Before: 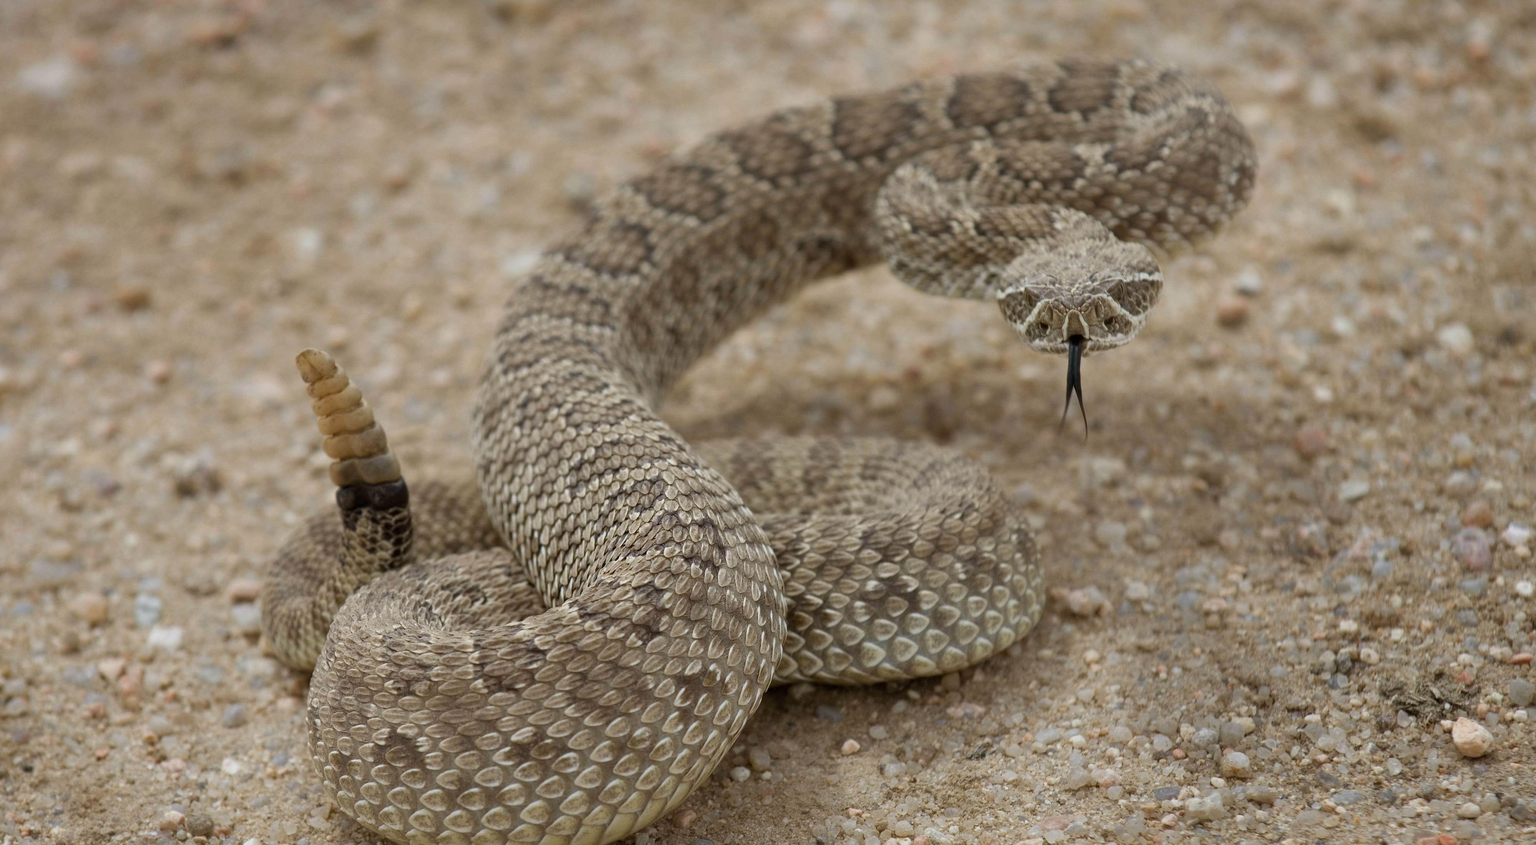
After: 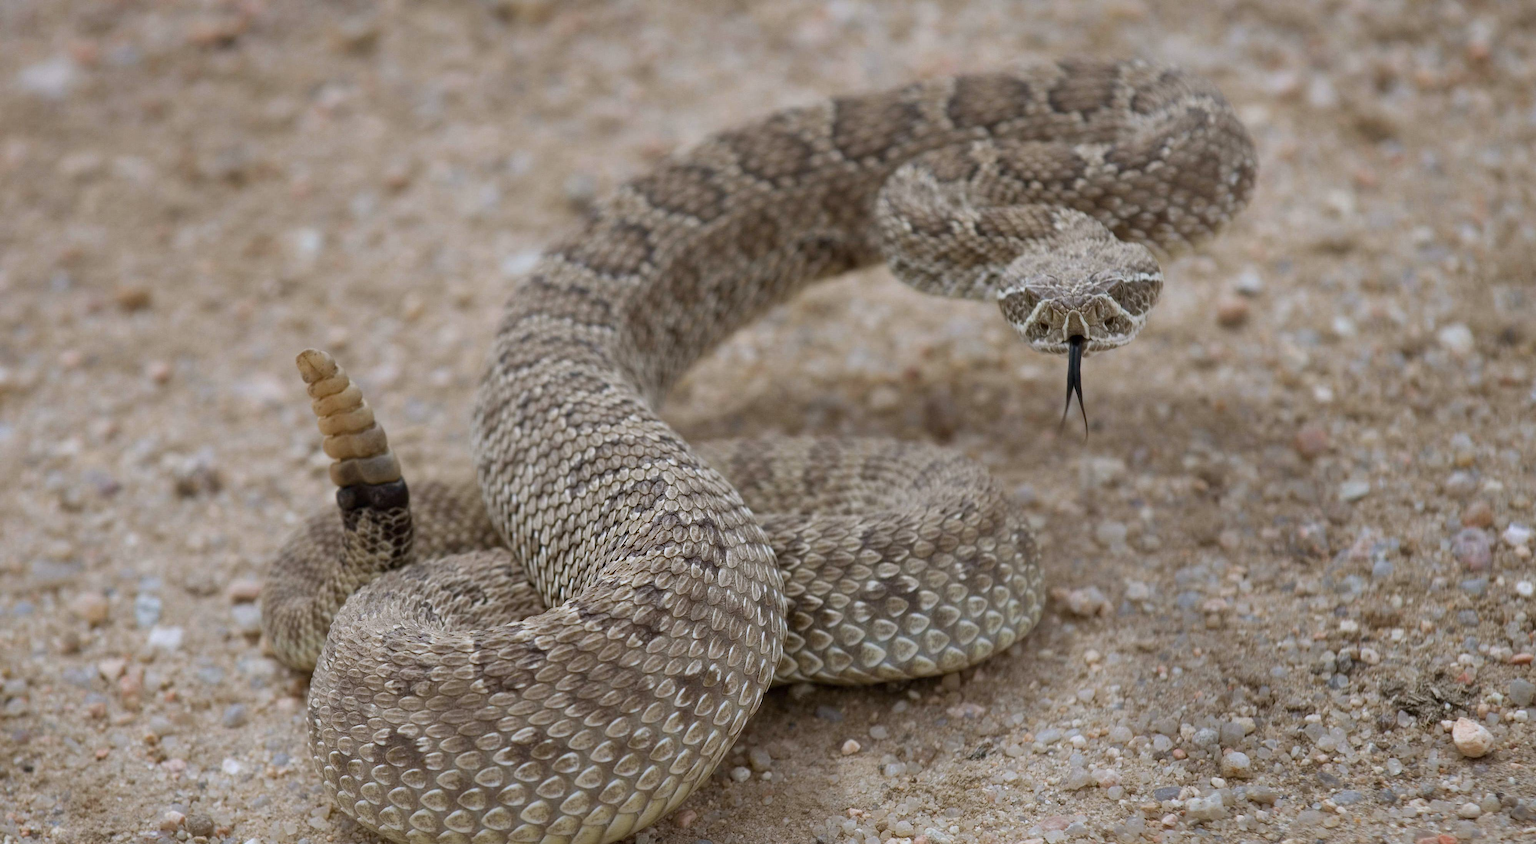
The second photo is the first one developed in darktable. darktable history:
exposure: exposure -0.021 EV, compensate highlight preservation false
color calibration: illuminant as shot in camera, x 0.358, y 0.373, temperature 4628.91 K
